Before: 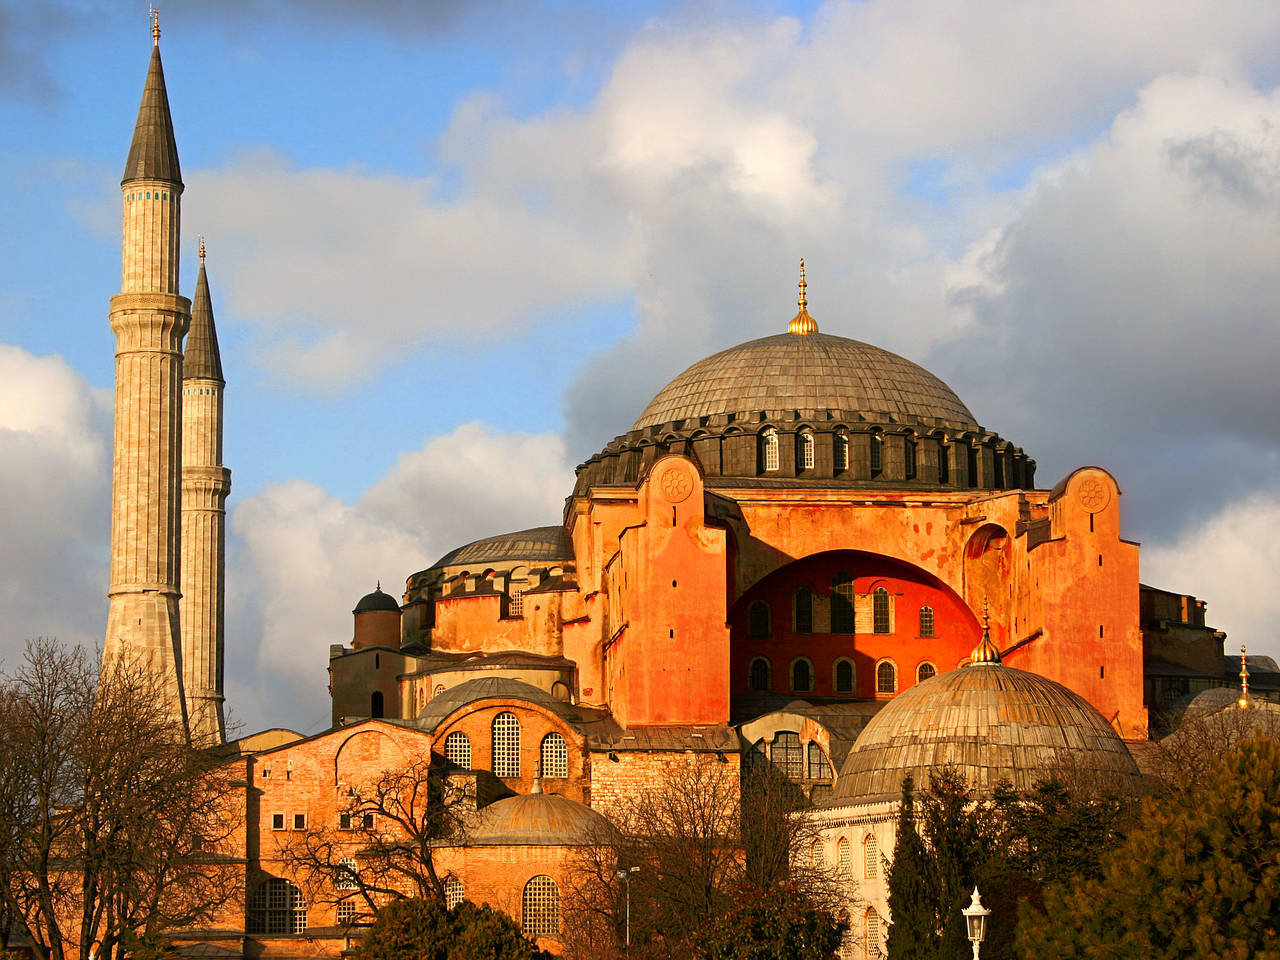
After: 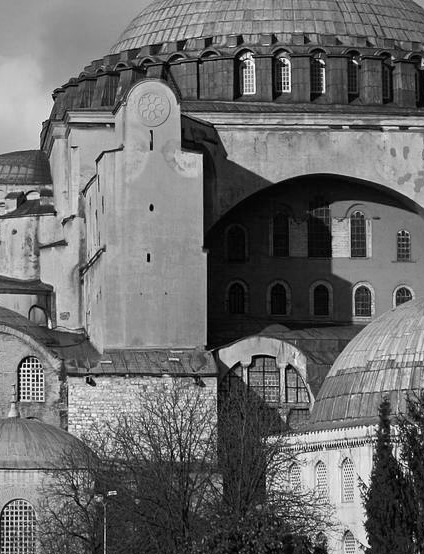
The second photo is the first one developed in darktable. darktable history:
crop: left 40.878%, top 39.176%, right 25.993%, bottom 3.081%
monochrome: a 26.22, b 42.67, size 0.8
